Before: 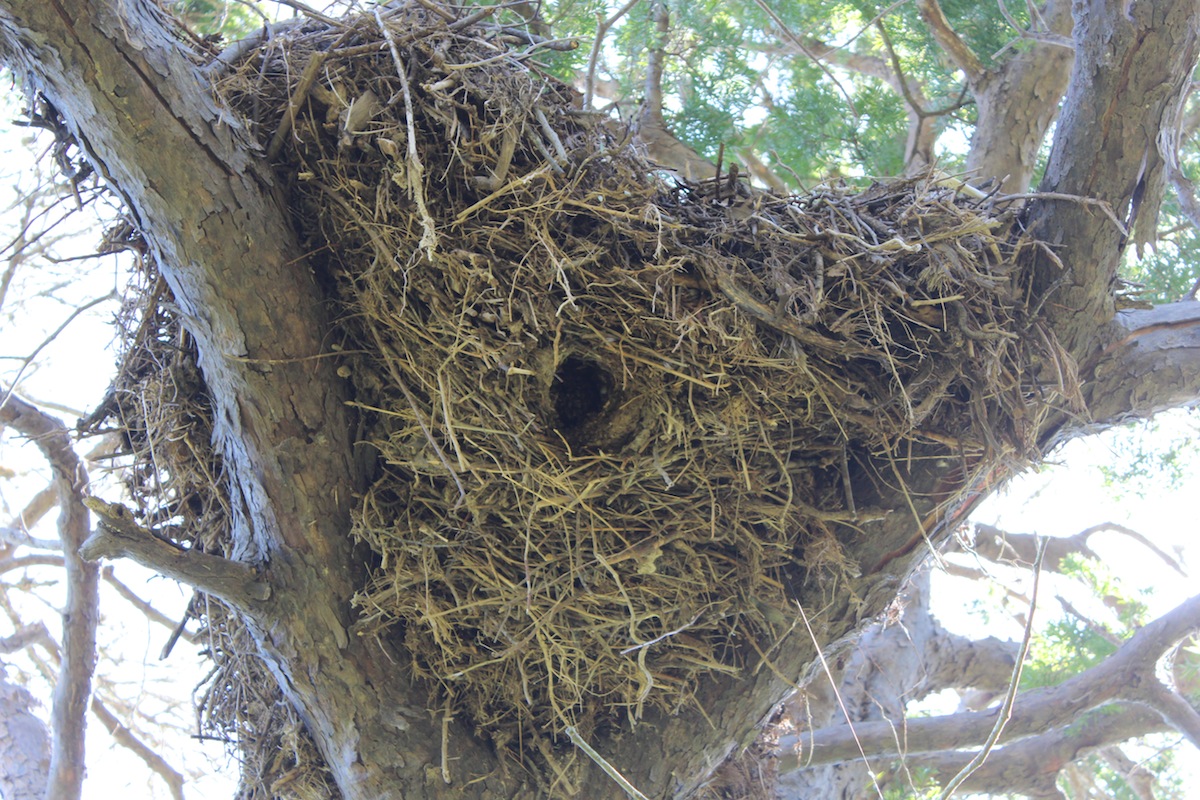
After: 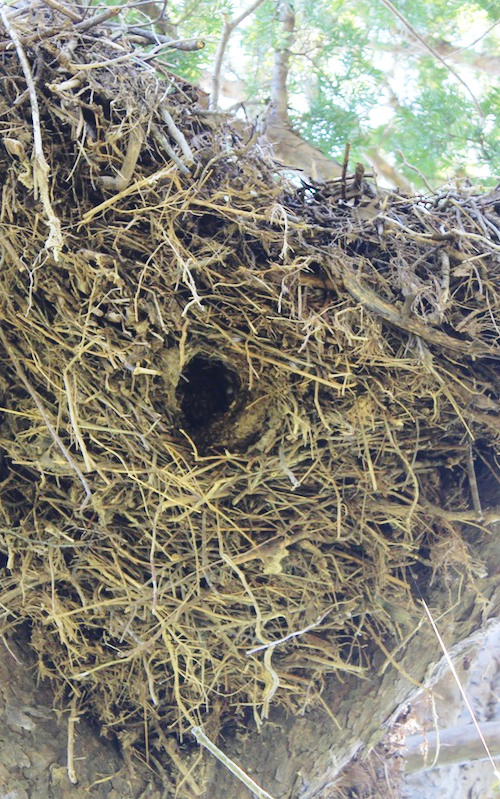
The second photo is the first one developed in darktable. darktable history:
base curve: curves: ch0 [(0, 0) (0.028, 0.03) (0.121, 0.232) (0.46, 0.748) (0.859, 0.968) (1, 1)], preserve colors none
crop: left 31.229%, right 27.105%
